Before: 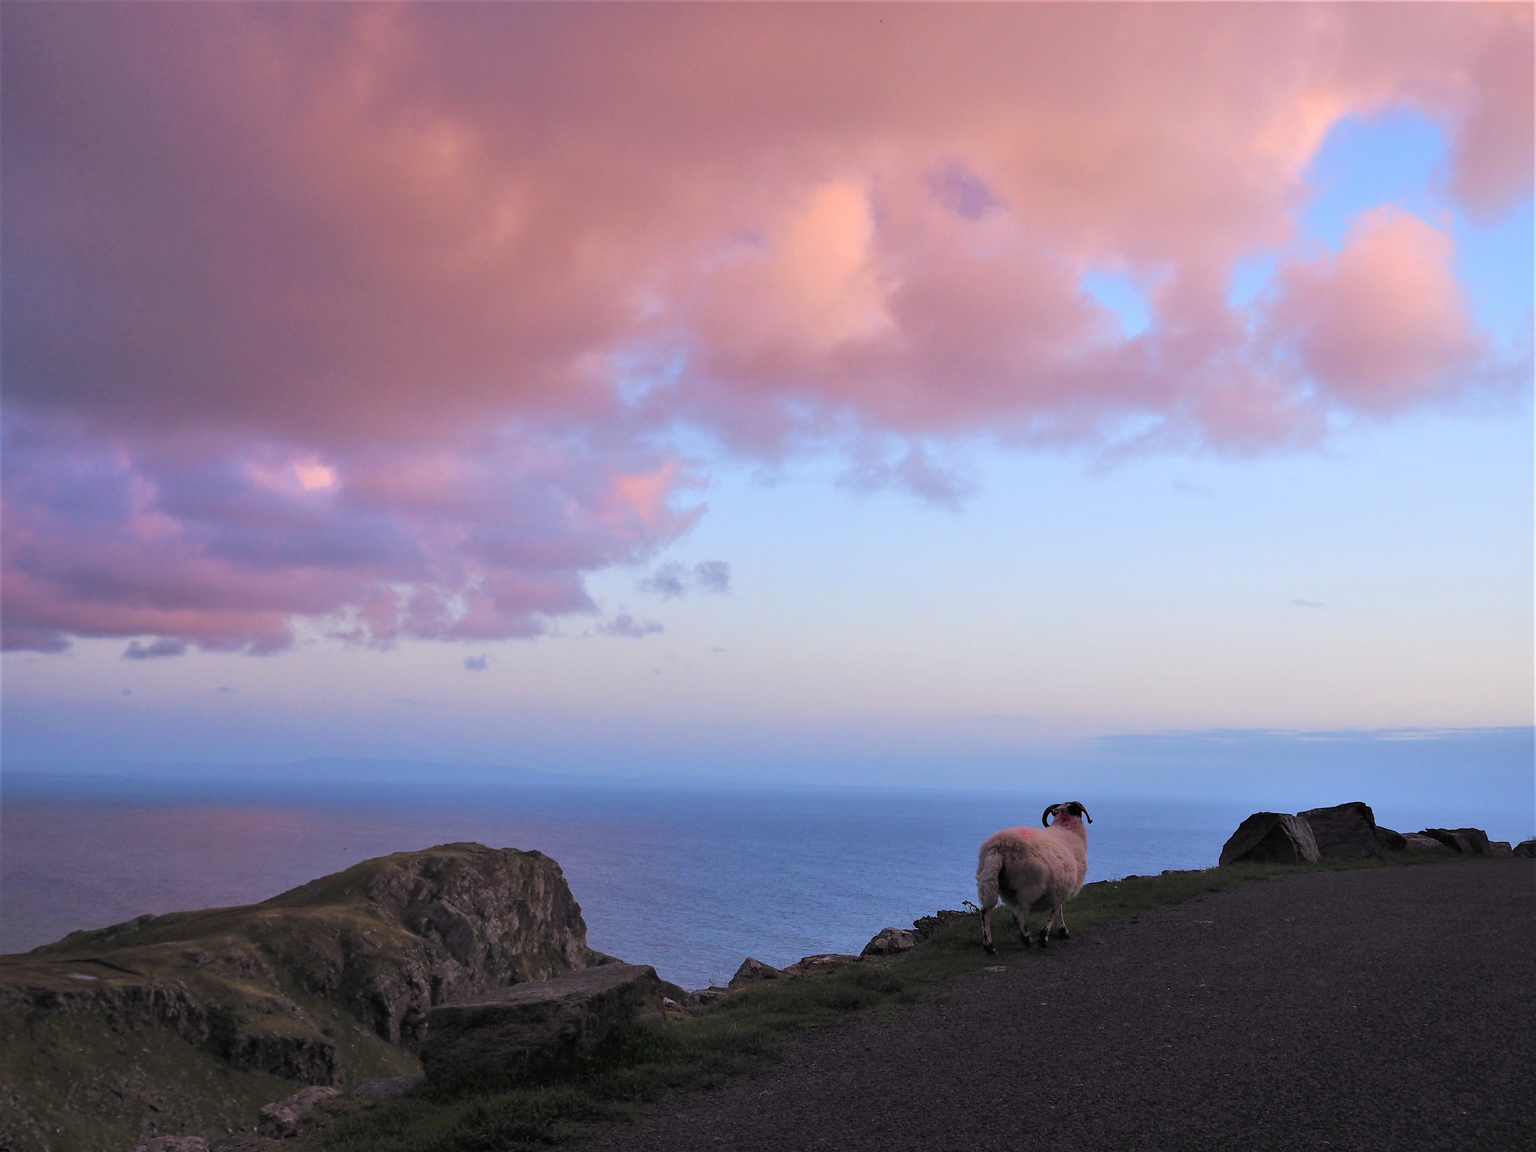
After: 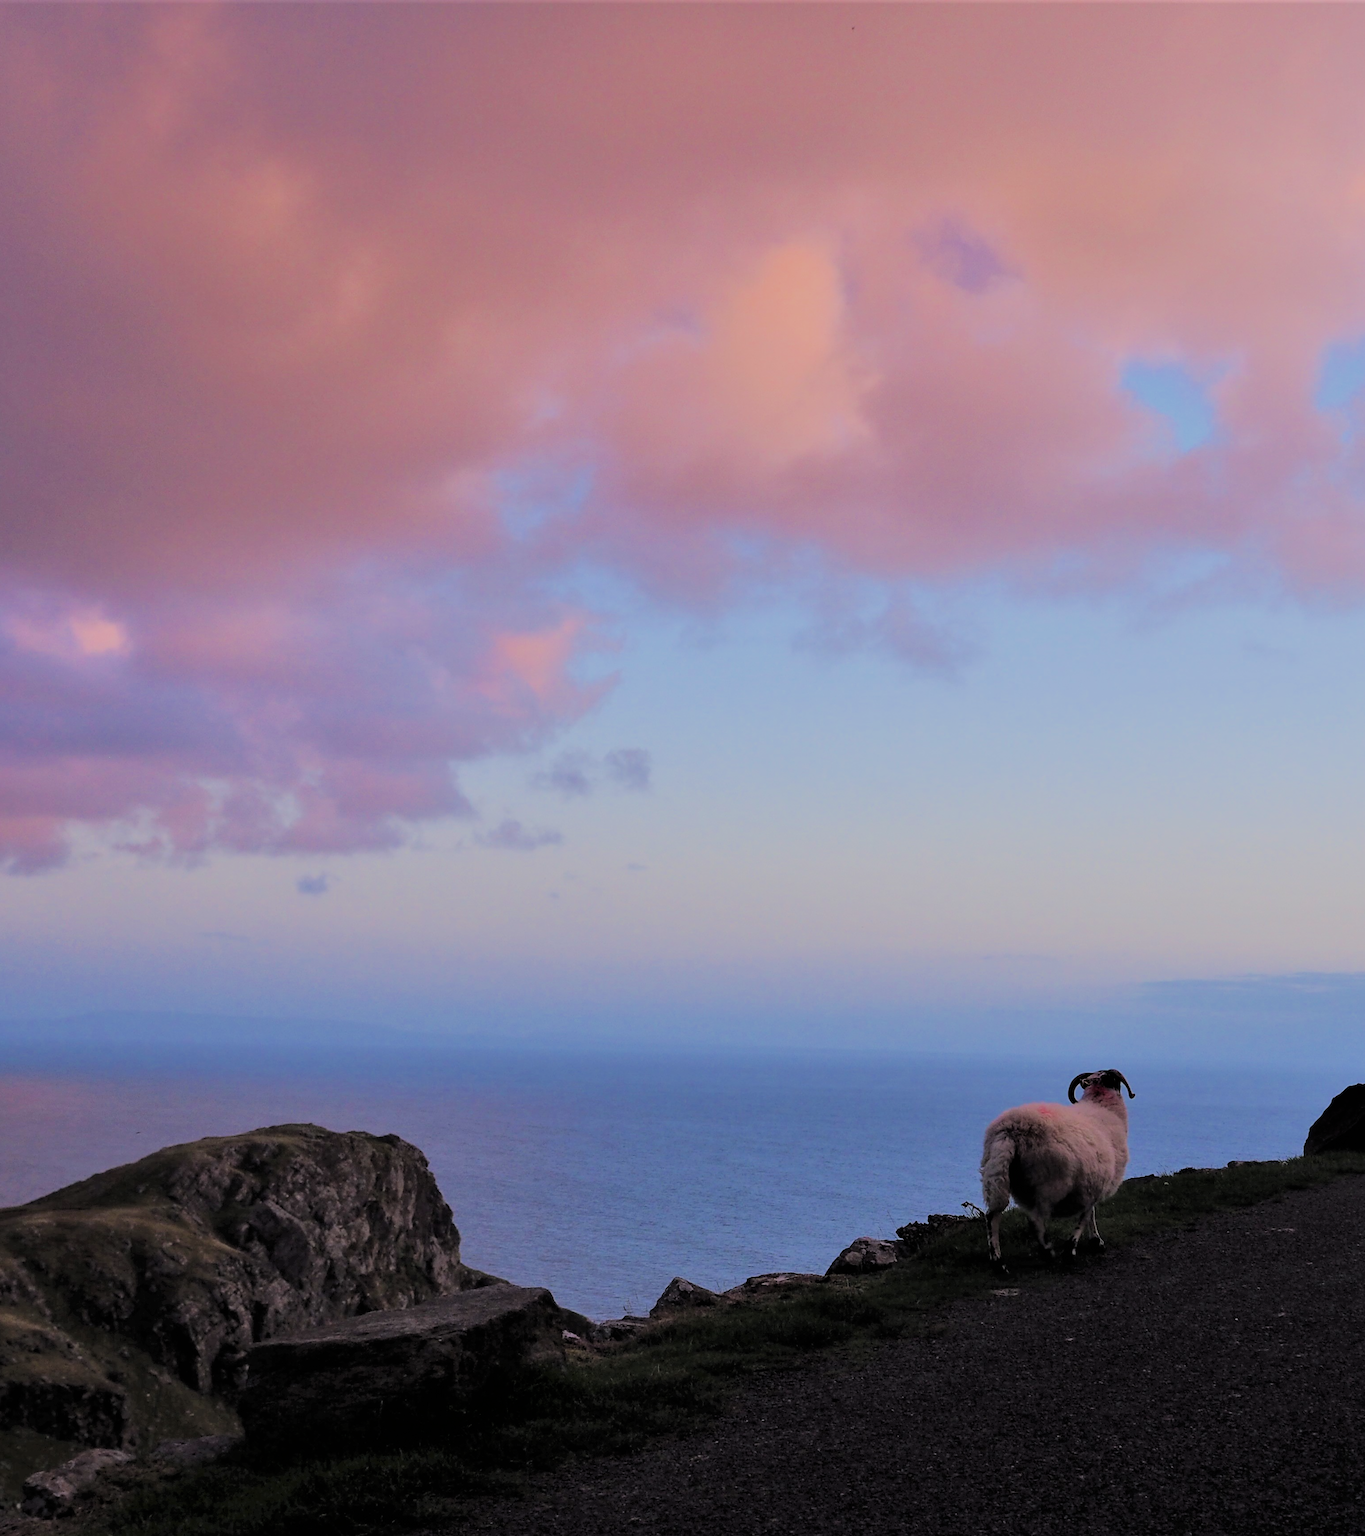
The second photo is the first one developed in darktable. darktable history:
crop and rotate: left 15.754%, right 17.579%
filmic rgb: black relative exposure -6.15 EV, white relative exposure 6.96 EV, hardness 2.23, color science v6 (2022)
